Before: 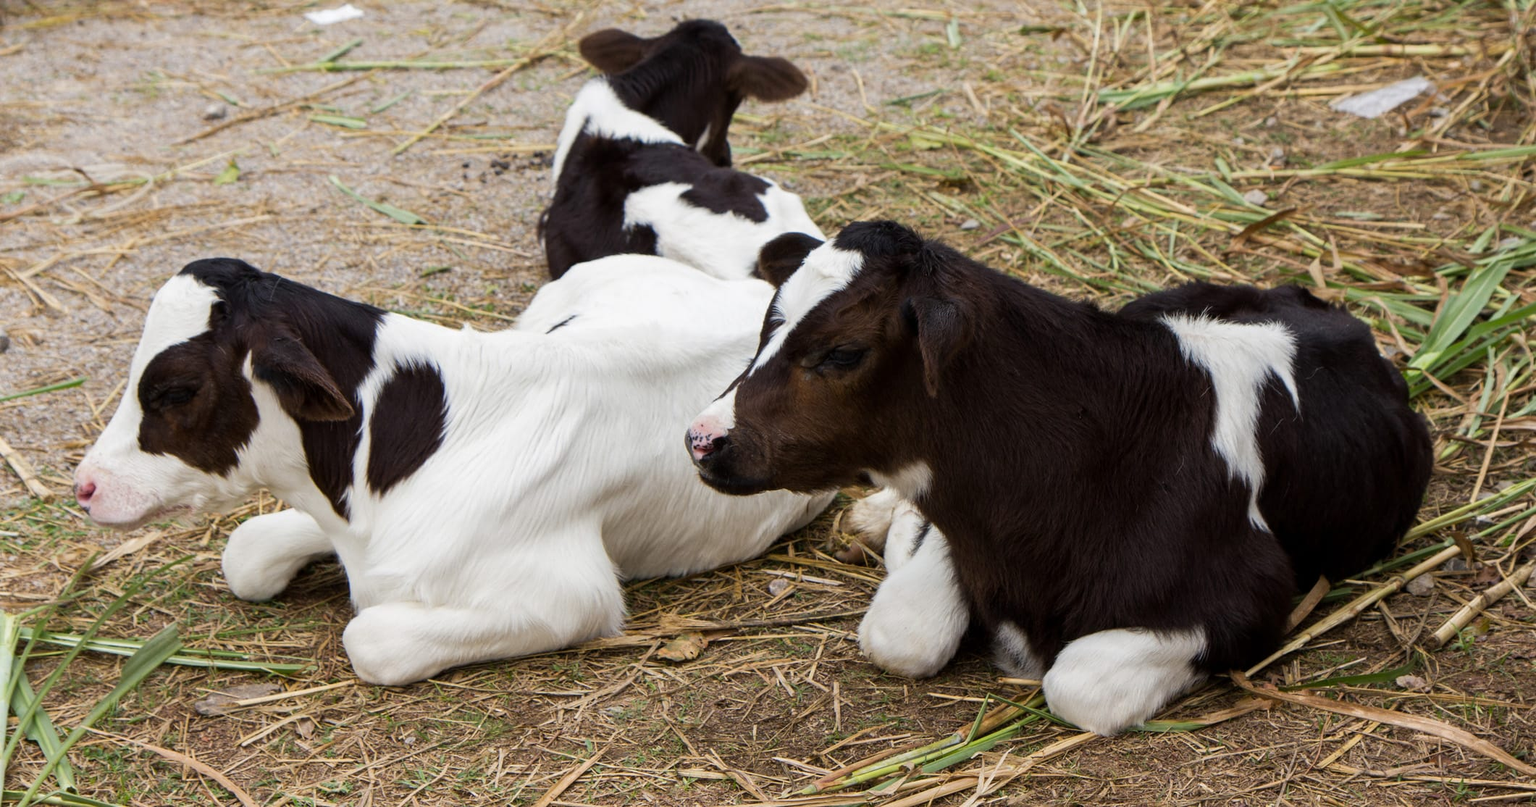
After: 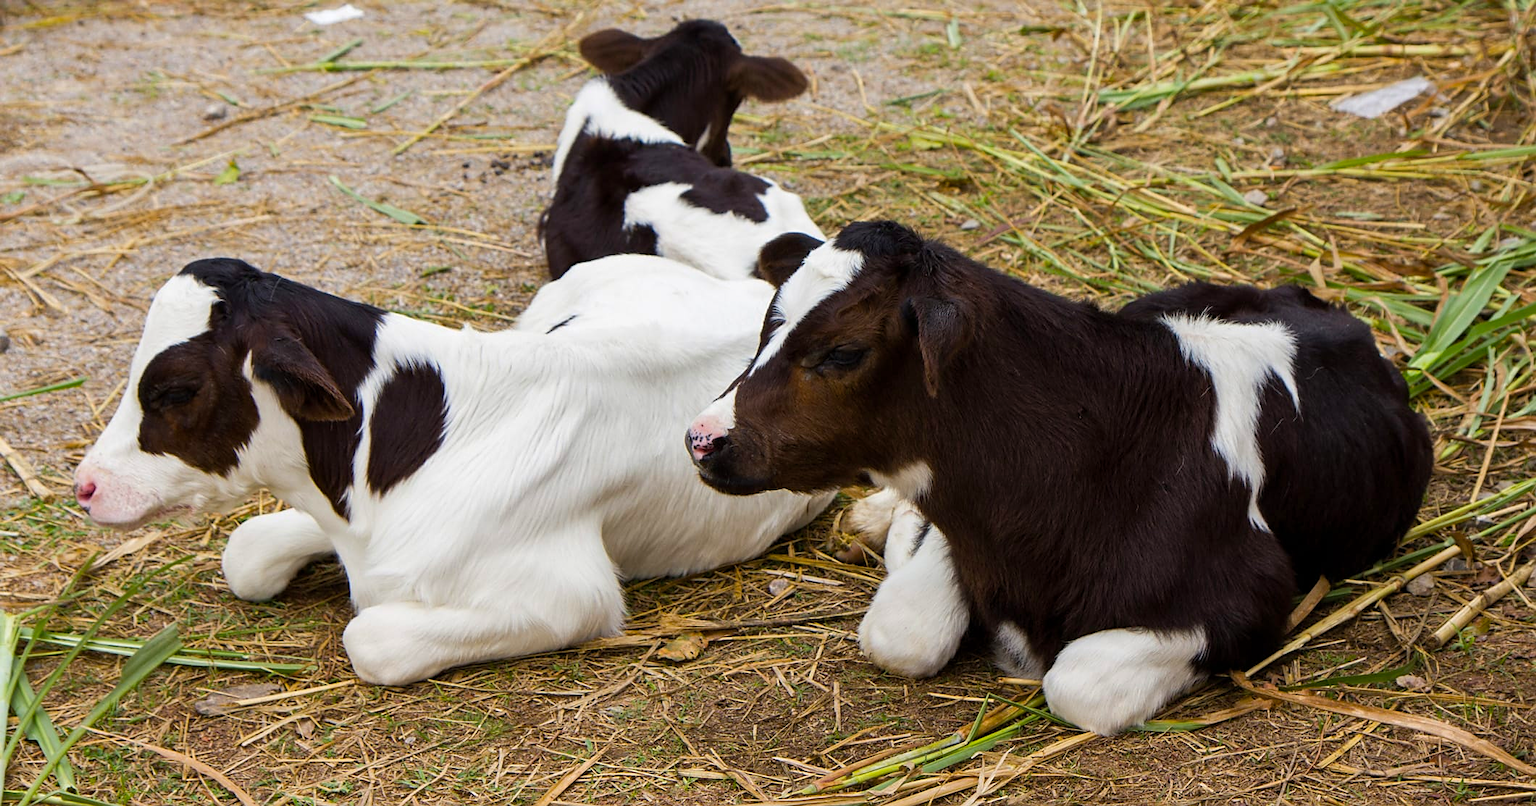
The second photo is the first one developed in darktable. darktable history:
shadows and highlights: shadows 32, highlights -32, soften with gaussian
sharpen: radius 1.864, amount 0.398, threshold 1.271
tone equalizer: on, module defaults
color balance rgb: perceptual saturation grading › global saturation 25%, global vibrance 20%
